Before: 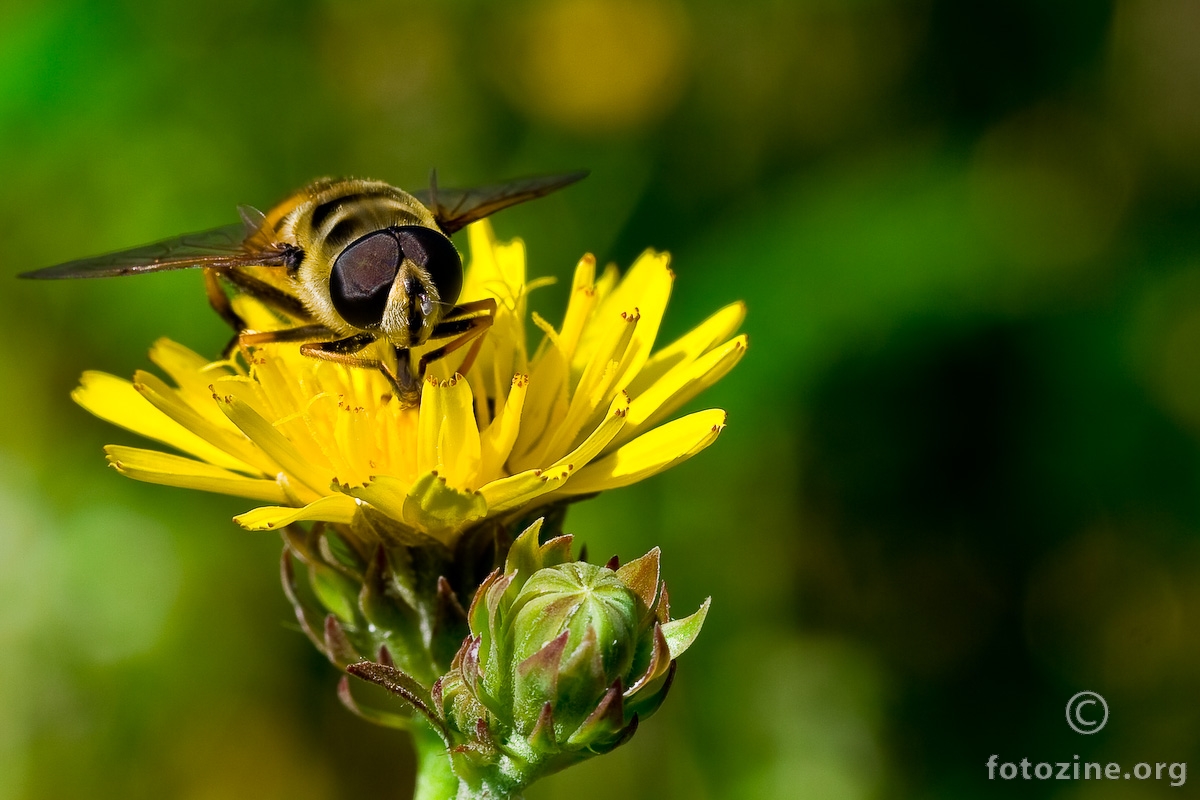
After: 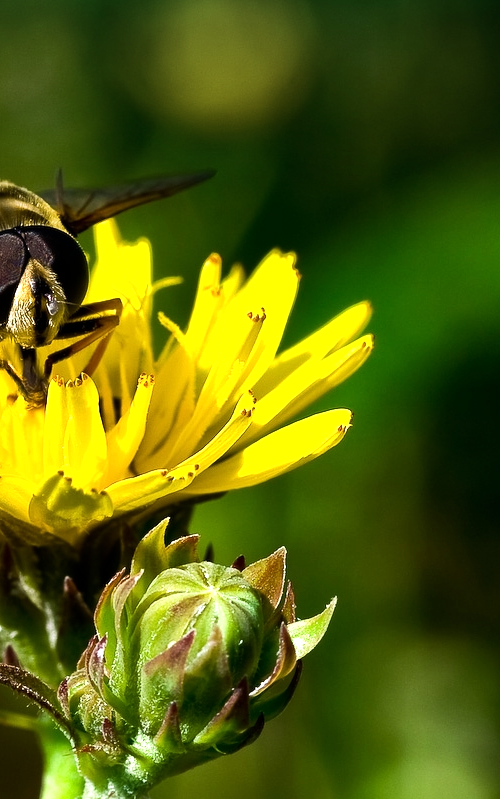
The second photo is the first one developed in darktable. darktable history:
tone equalizer: -8 EV -0.75 EV, -7 EV -0.7 EV, -6 EV -0.6 EV, -5 EV -0.4 EV, -3 EV 0.4 EV, -2 EV 0.6 EV, -1 EV 0.7 EV, +0 EV 0.75 EV, edges refinement/feathering 500, mask exposure compensation -1.57 EV, preserve details no
crop: left 31.229%, right 27.105%
graduated density: density 2.02 EV, hardness 44%, rotation 0.374°, offset 8.21, hue 208.8°, saturation 97%
